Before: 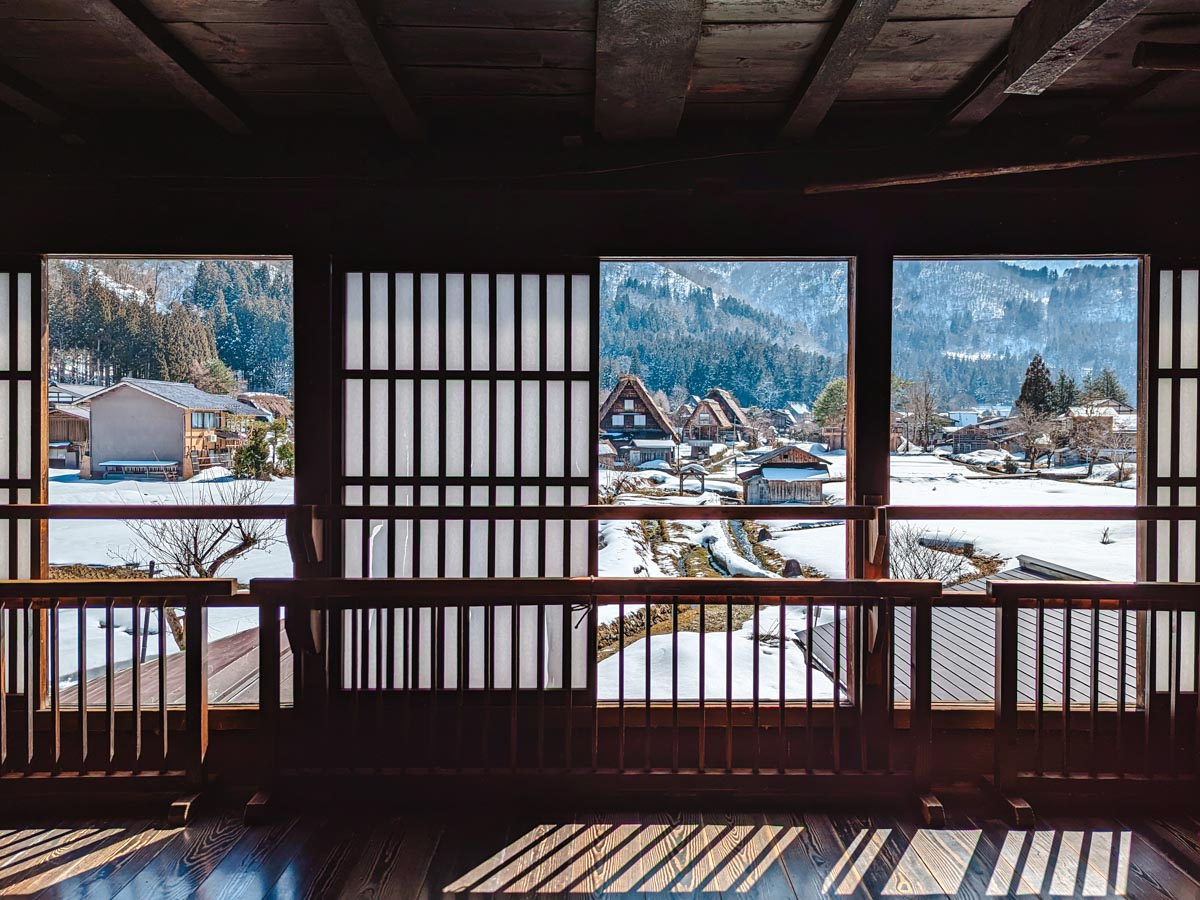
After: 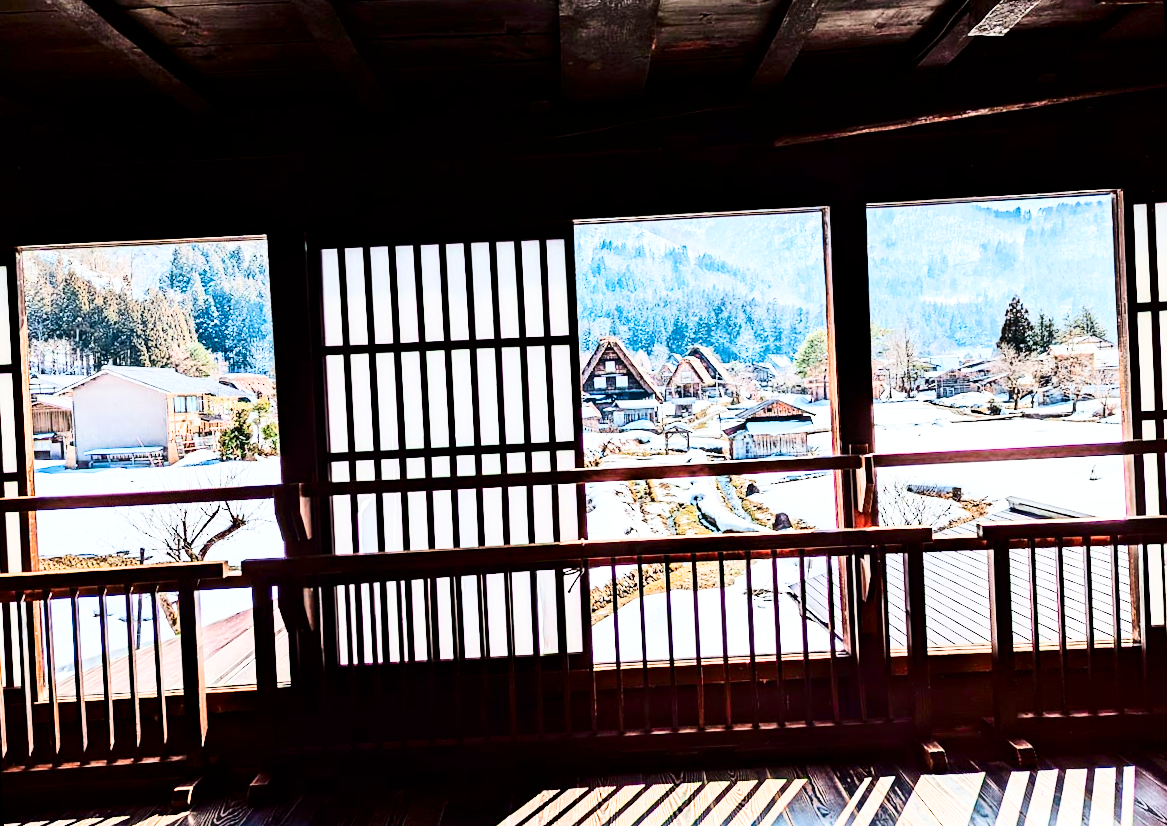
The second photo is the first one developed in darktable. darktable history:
exposure: black level correction 0, exposure 1.625 EV, compensate exposure bias true, compensate highlight preservation false
color correction: highlights a* -0.137, highlights b* 0.137
rotate and perspective: rotation -3°, crop left 0.031, crop right 0.968, crop top 0.07, crop bottom 0.93
filmic rgb: black relative exposure -5 EV, hardness 2.88, contrast 1.3, highlights saturation mix -30%
contrast brightness saturation: contrast 0.32, brightness -0.08, saturation 0.17
